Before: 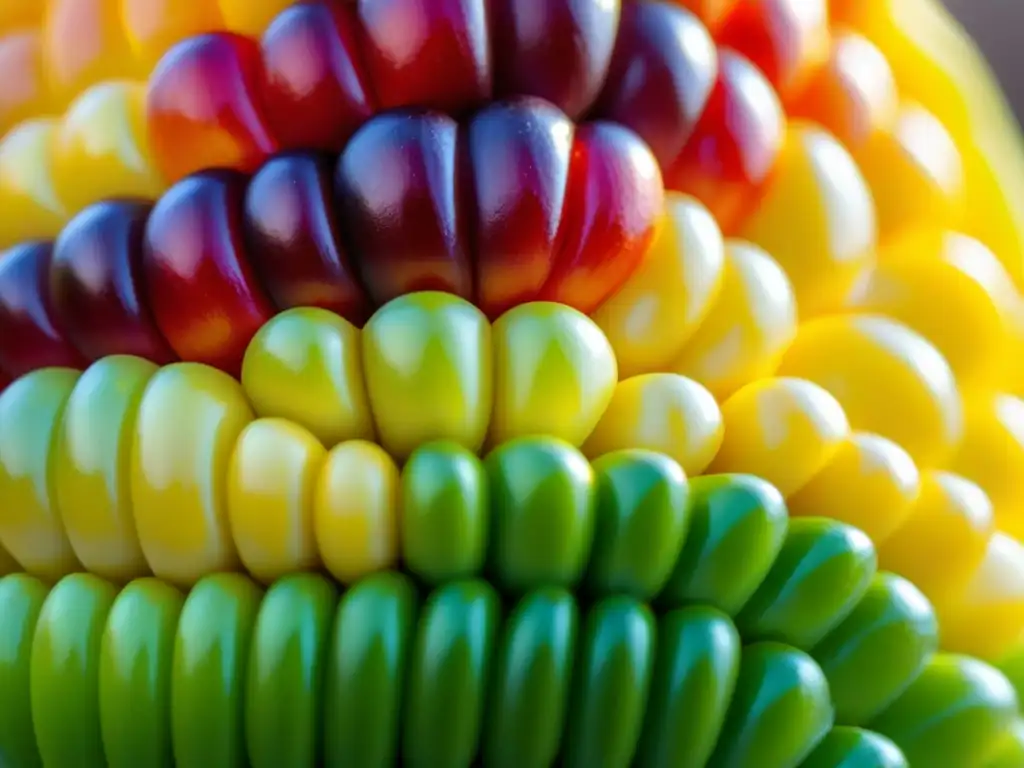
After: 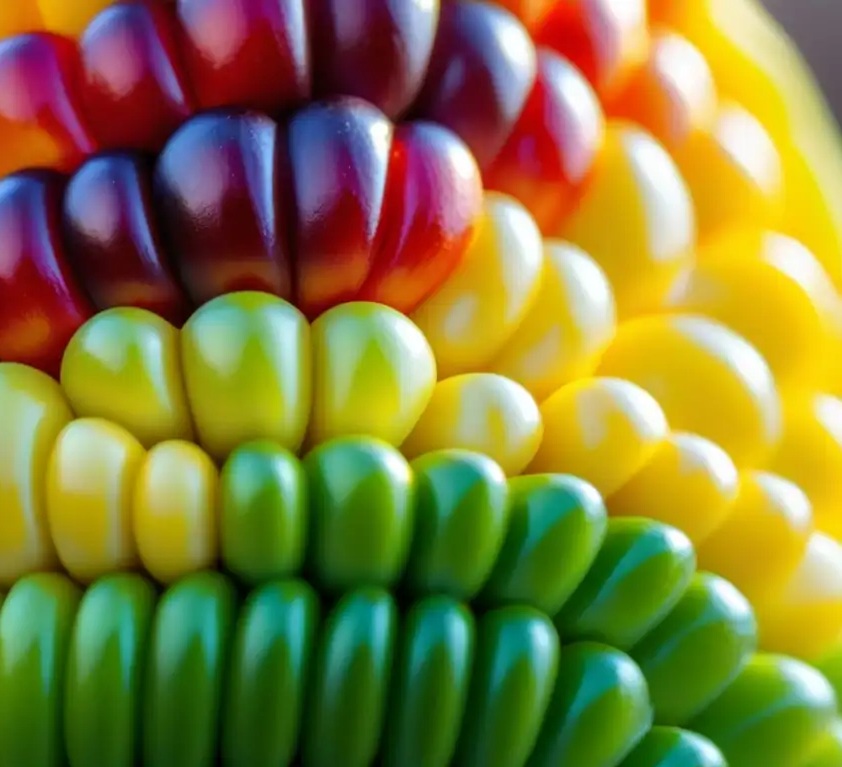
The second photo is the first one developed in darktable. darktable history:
crop: left 17.684%, bottom 0.046%
